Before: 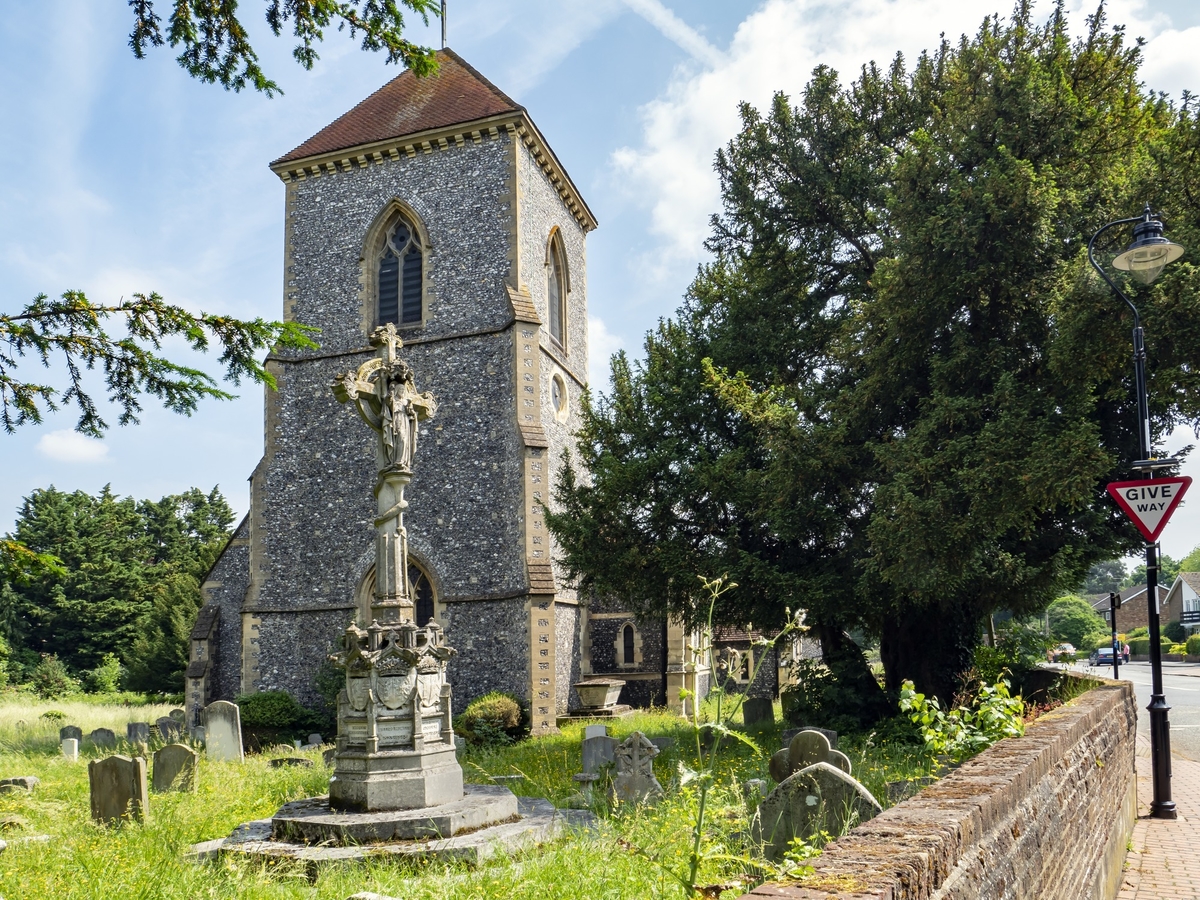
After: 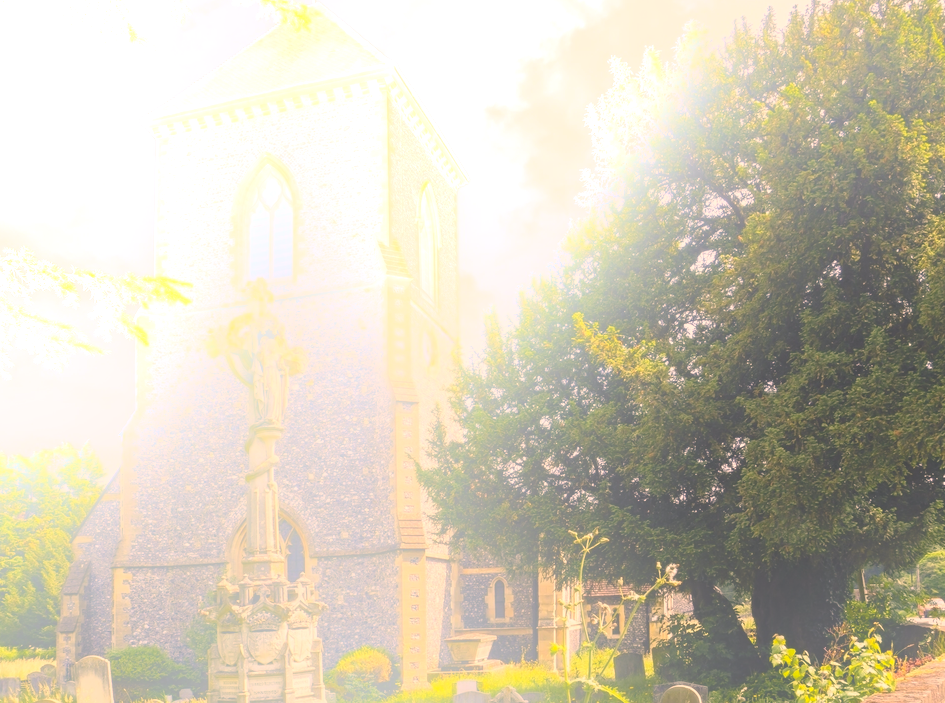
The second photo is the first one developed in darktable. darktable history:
color correction: highlights a* 17.88, highlights b* 18.79
crop and rotate: left 10.77%, top 5.1%, right 10.41%, bottom 16.76%
bloom: size 25%, threshold 5%, strength 90%
